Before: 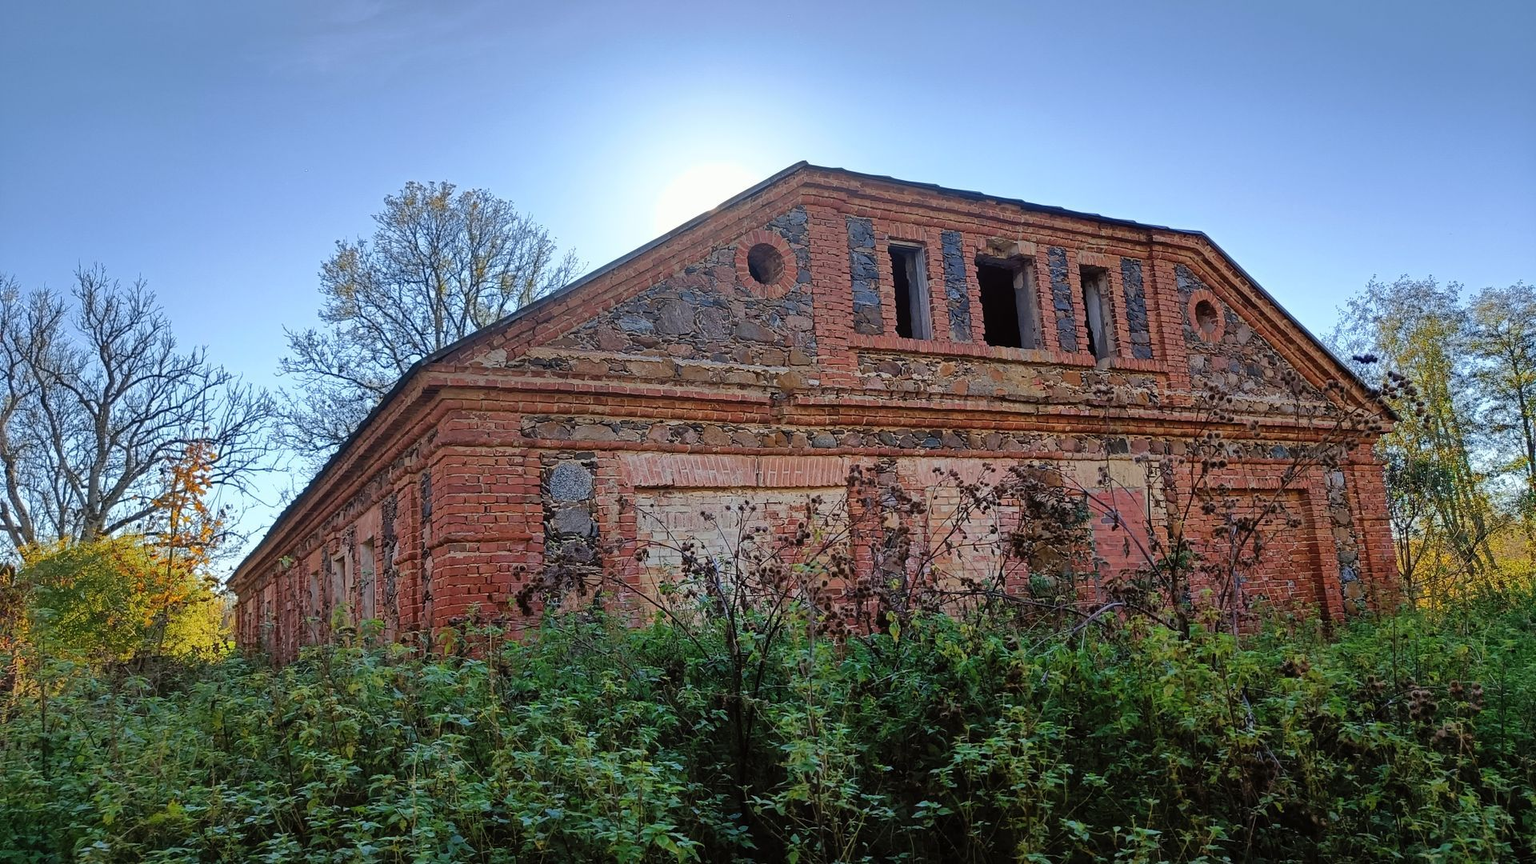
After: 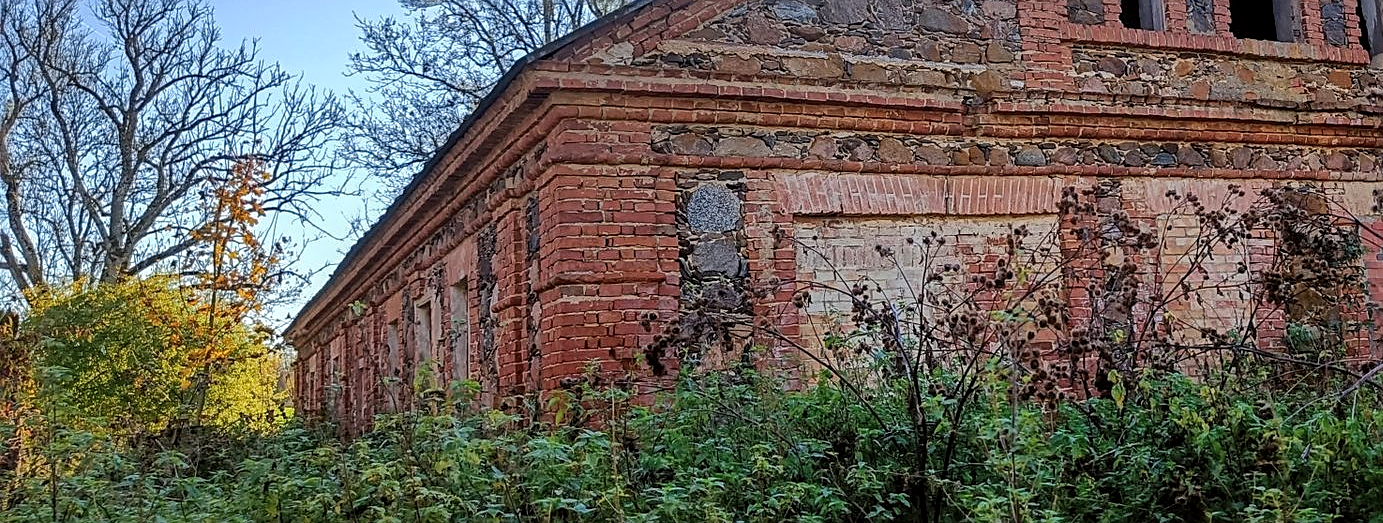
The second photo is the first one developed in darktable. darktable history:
local contrast: detail 130%
crop: top 36.498%, right 27.964%, bottom 14.995%
sharpen: on, module defaults
